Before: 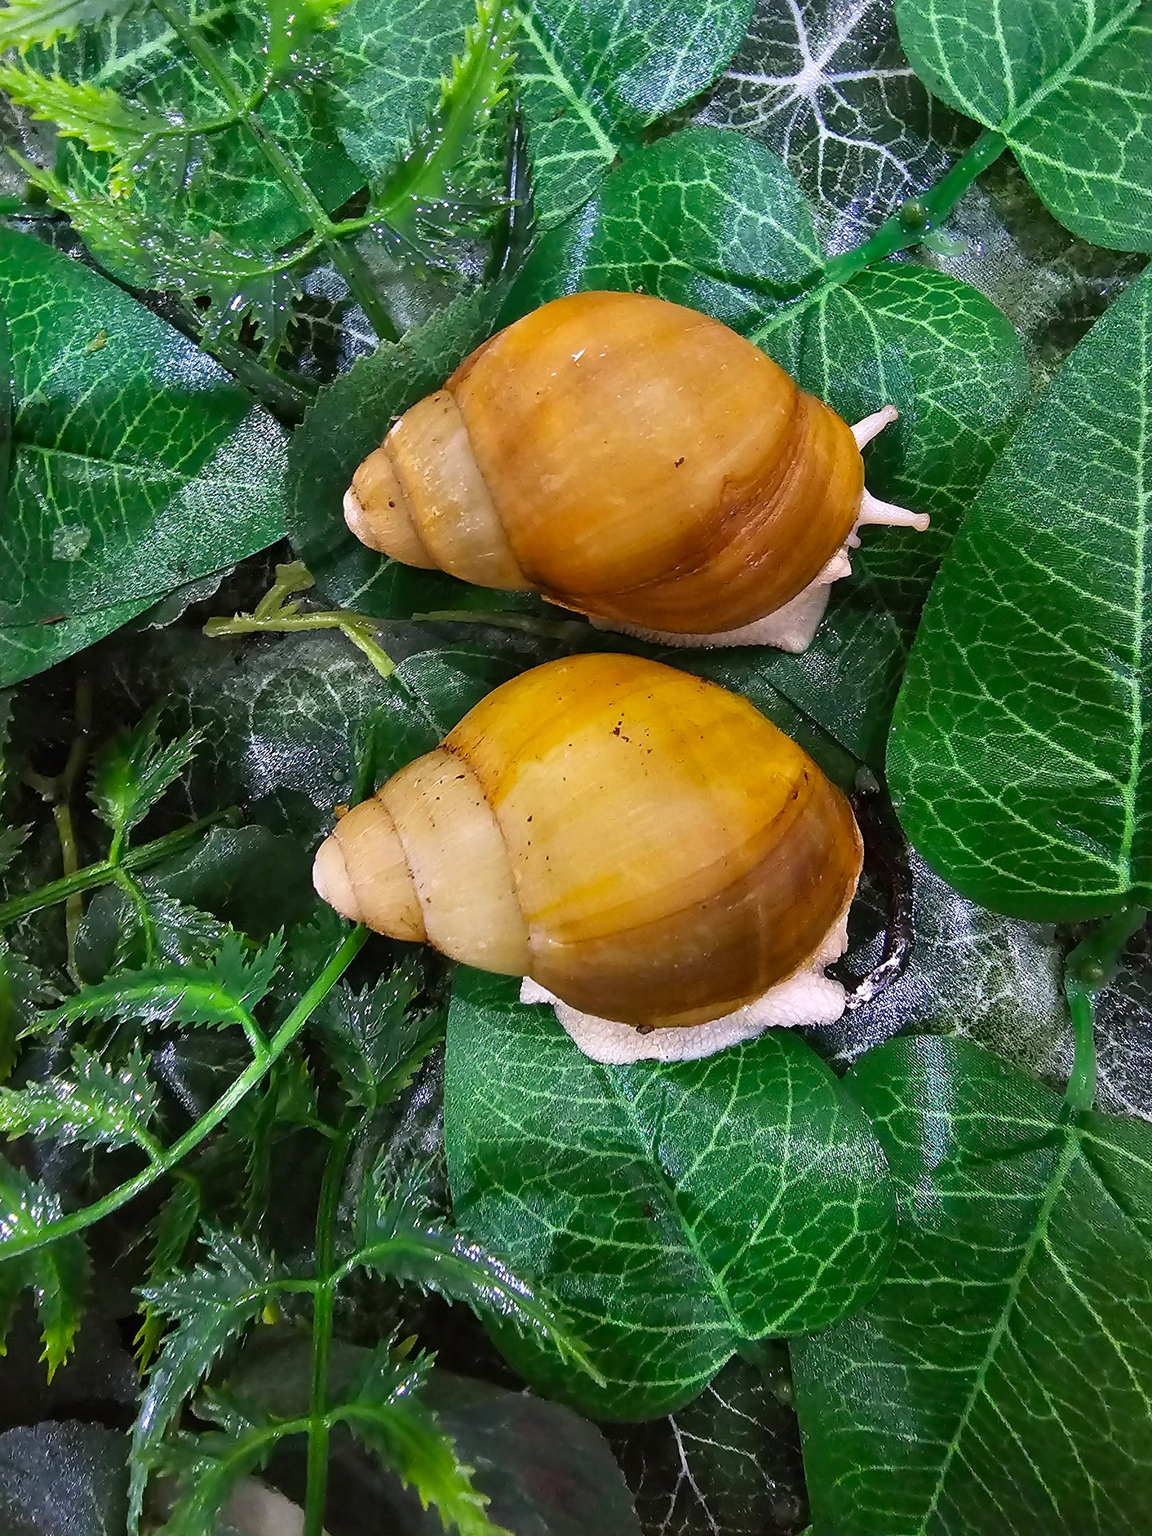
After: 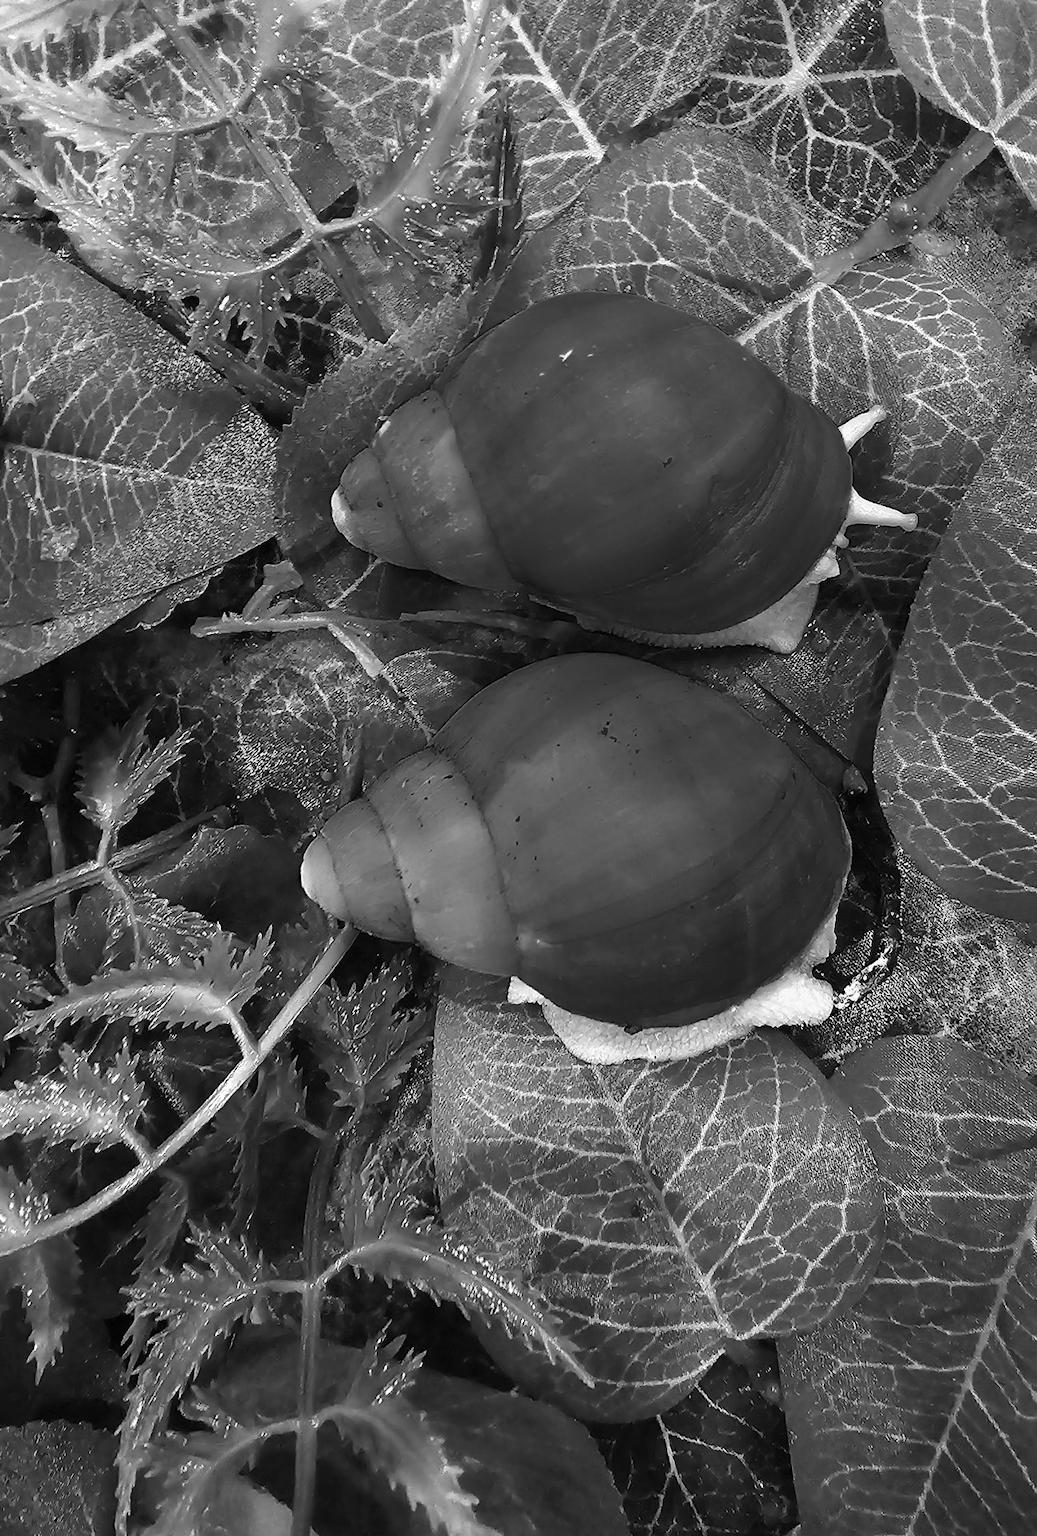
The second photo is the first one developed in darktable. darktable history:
crop and rotate: left 1.088%, right 8.807%
color zones: curves: ch0 [(0.002, 0.429) (0.121, 0.212) (0.198, 0.113) (0.276, 0.344) (0.331, 0.541) (0.41, 0.56) (0.482, 0.289) (0.619, 0.227) (0.721, 0.18) (0.821, 0.435) (0.928, 0.555) (1, 0.587)]; ch1 [(0, 0) (0.143, 0) (0.286, 0) (0.429, 0) (0.571, 0) (0.714, 0) (0.857, 0)]
